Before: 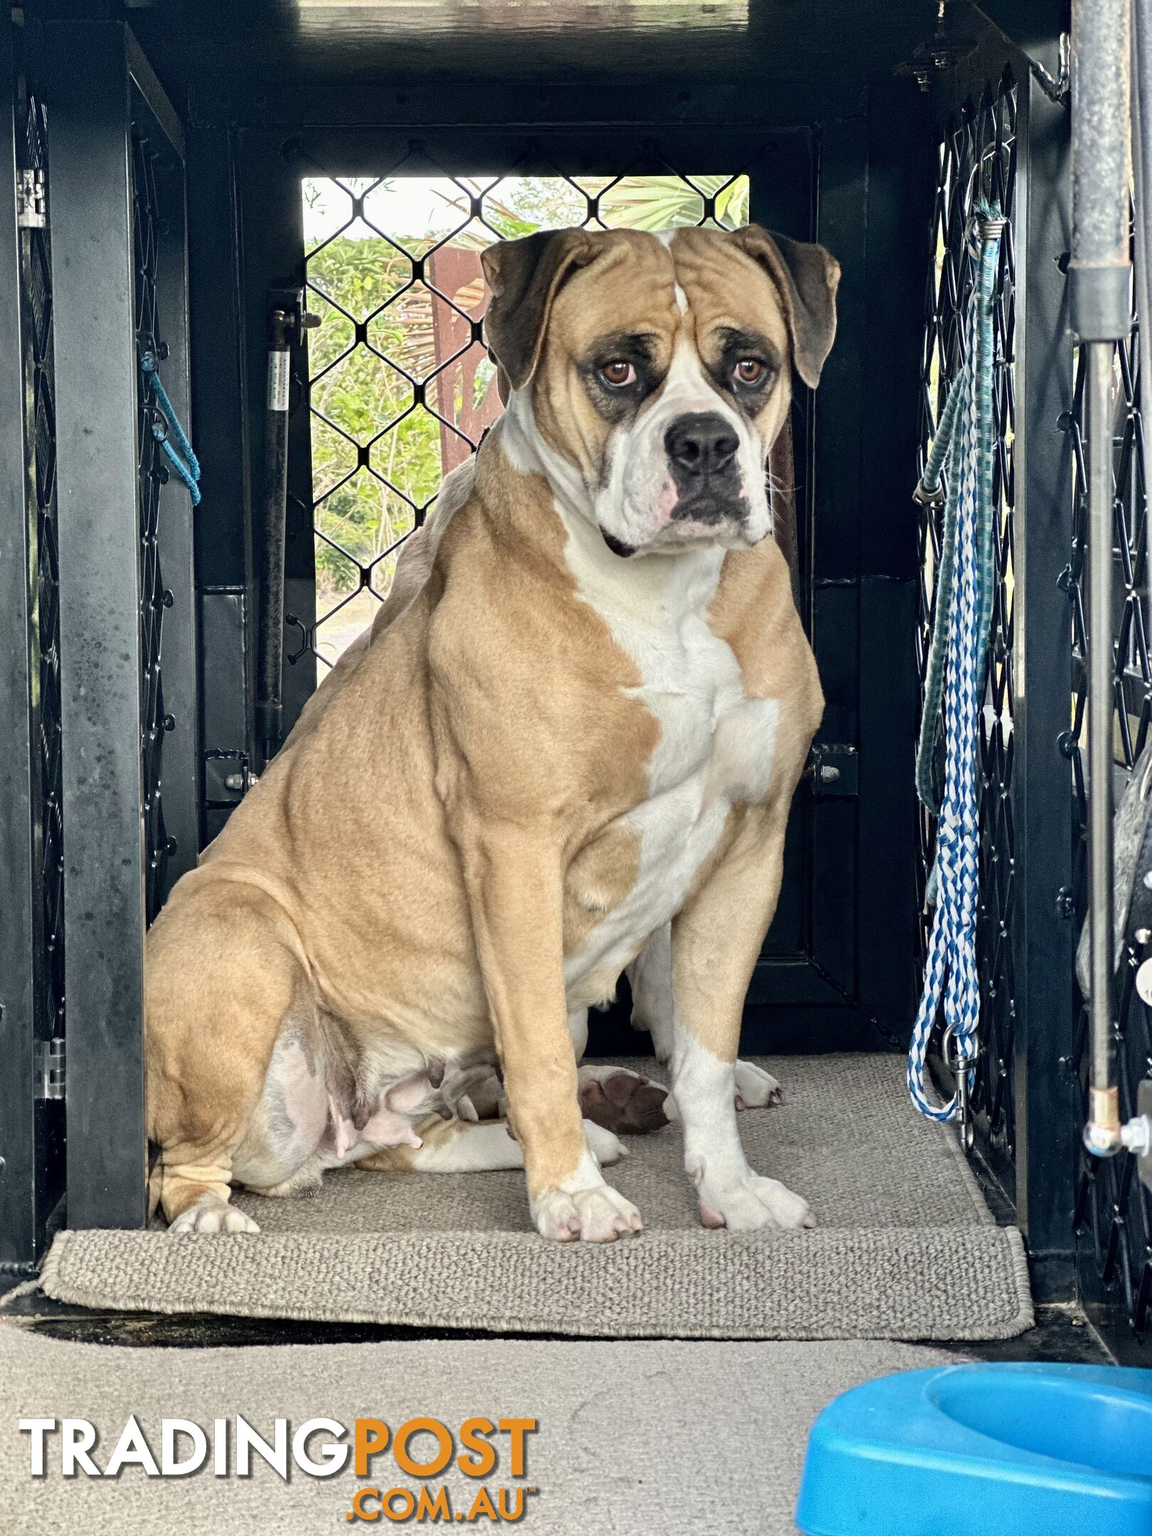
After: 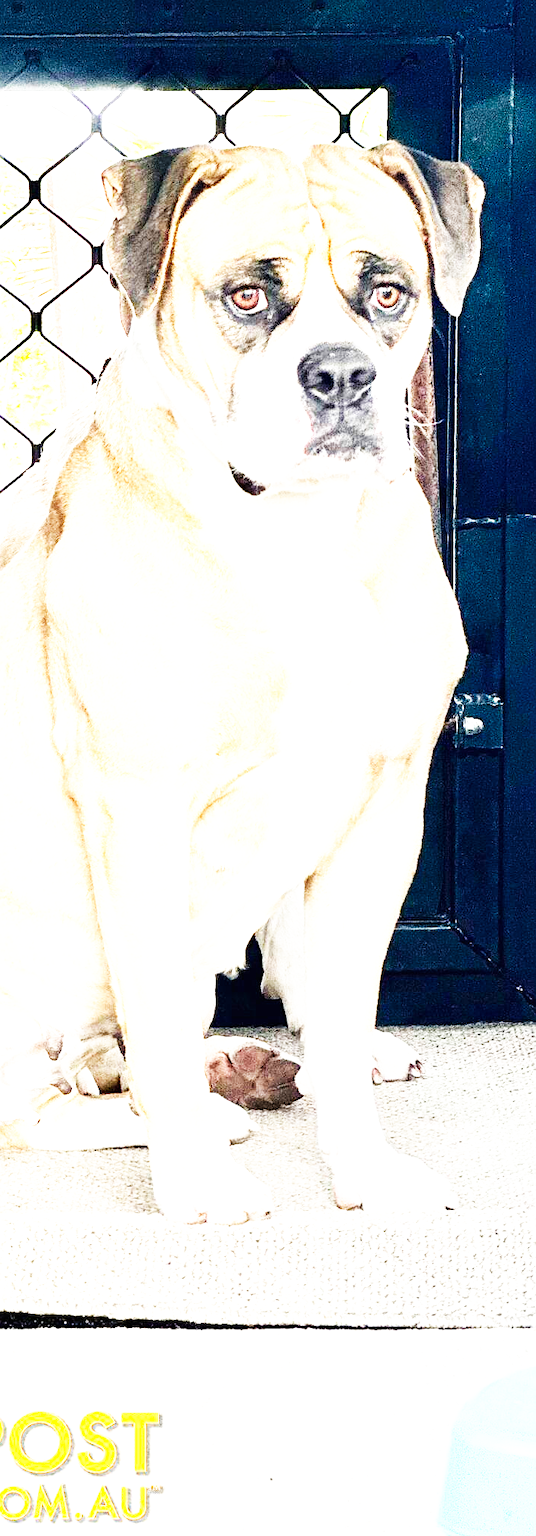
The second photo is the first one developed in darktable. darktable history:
base curve: curves: ch0 [(0, 0) (0.007, 0.004) (0.027, 0.03) (0.046, 0.07) (0.207, 0.54) (0.442, 0.872) (0.673, 0.972) (1, 1)], preserve colors none
tone equalizer: -8 EV -0.421 EV, -7 EV -0.378 EV, -6 EV -0.342 EV, -5 EV -0.251 EV, -3 EV 0.246 EV, -2 EV 0.331 EV, -1 EV 0.411 EV, +0 EV 0.416 EV, smoothing diameter 24.91%, edges refinement/feathering 11.94, preserve details guided filter
crop: left 33.488%, top 5.995%, right 22.735%
sharpen: on, module defaults
exposure: black level correction 0, exposure 1.462 EV, compensate exposure bias true, compensate highlight preservation false
